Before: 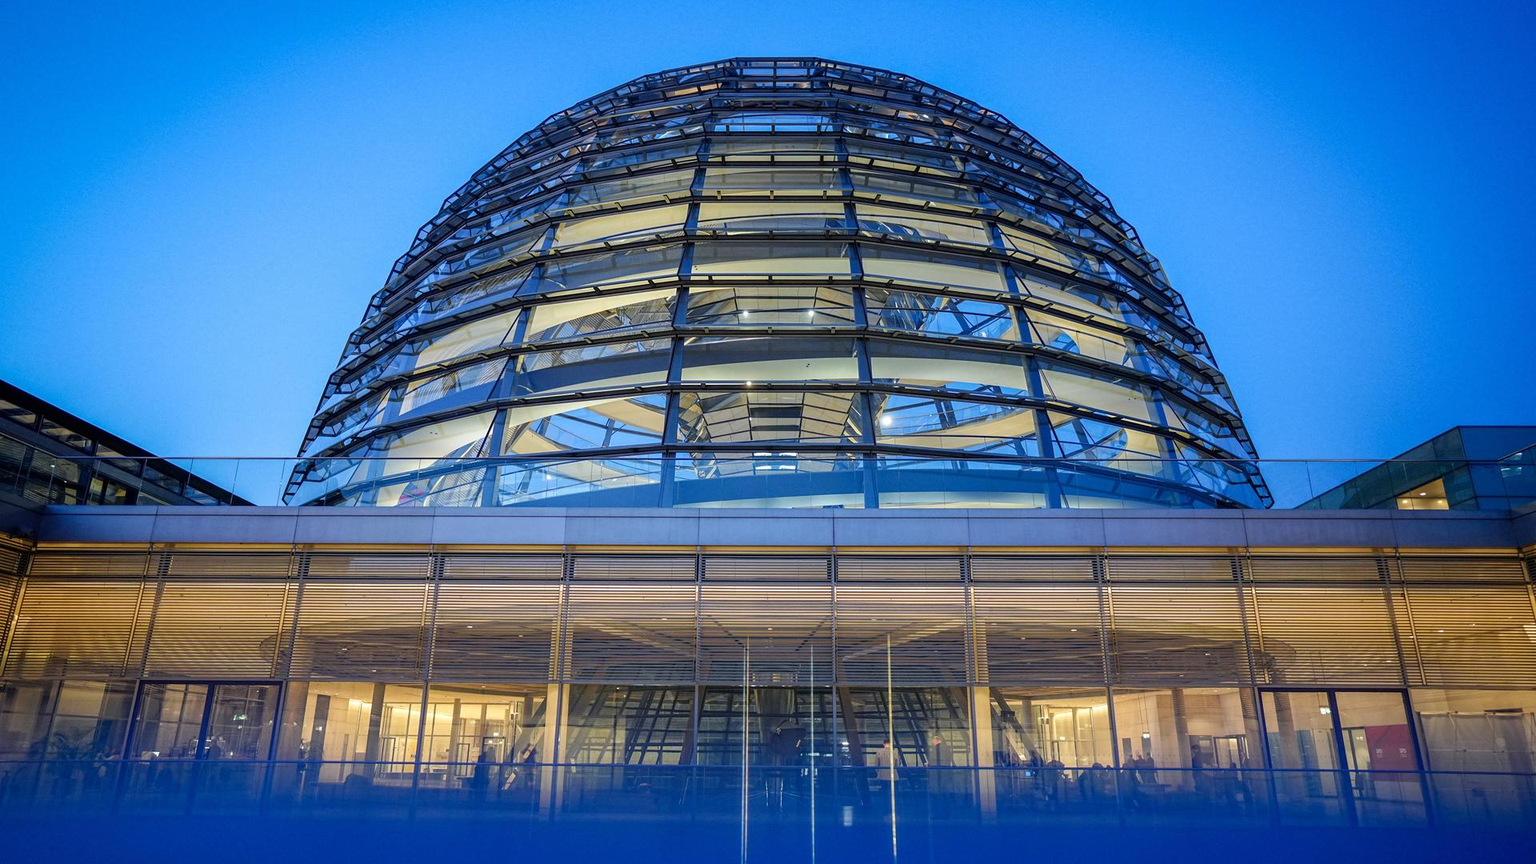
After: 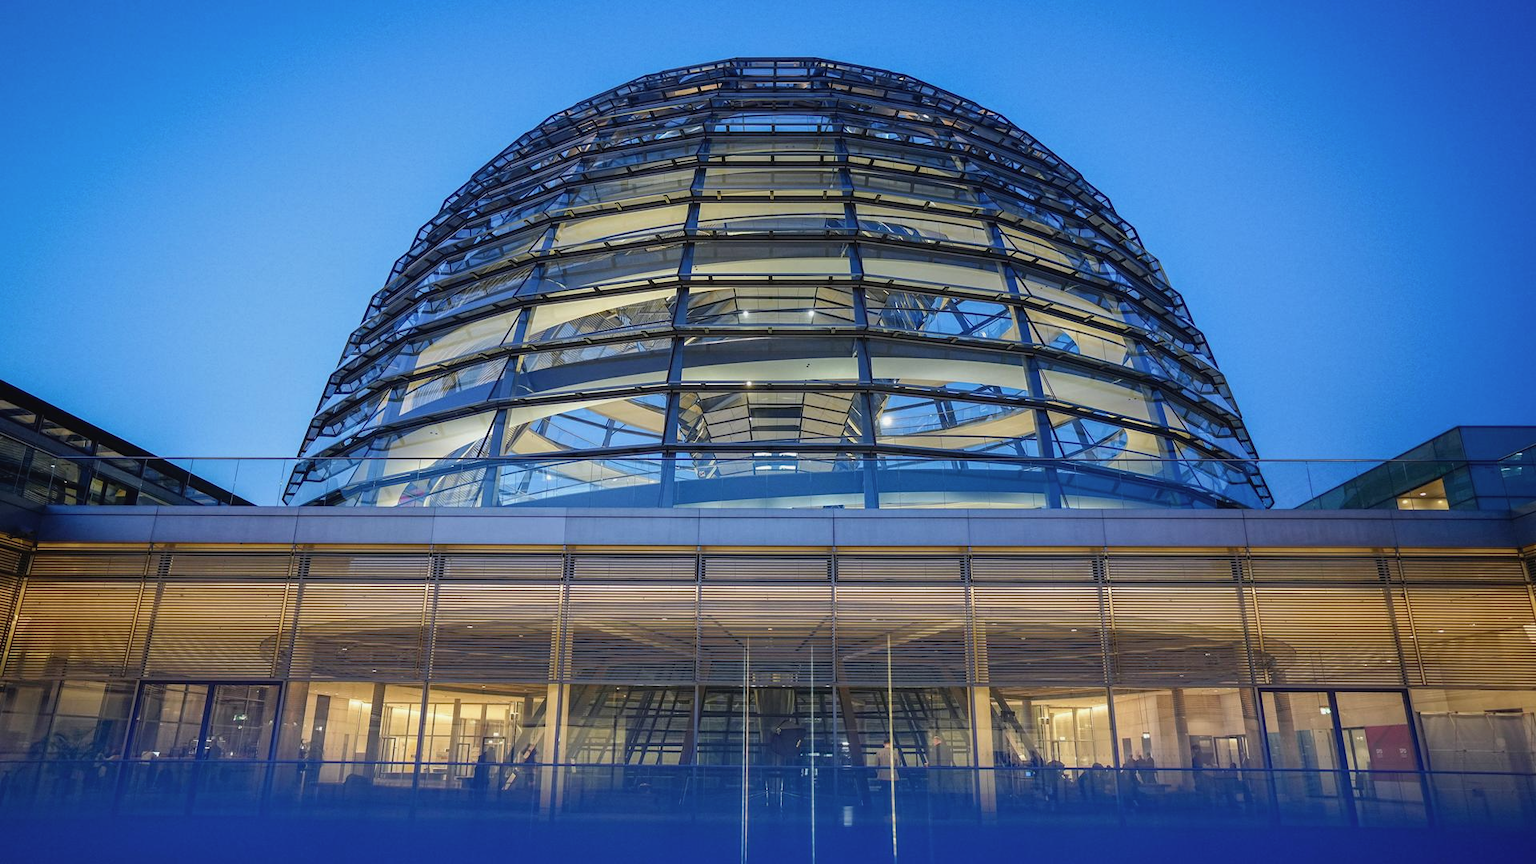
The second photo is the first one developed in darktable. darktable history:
tone equalizer: on, module defaults
contrast brightness saturation: contrast -0.072, brightness -0.036, saturation -0.107
